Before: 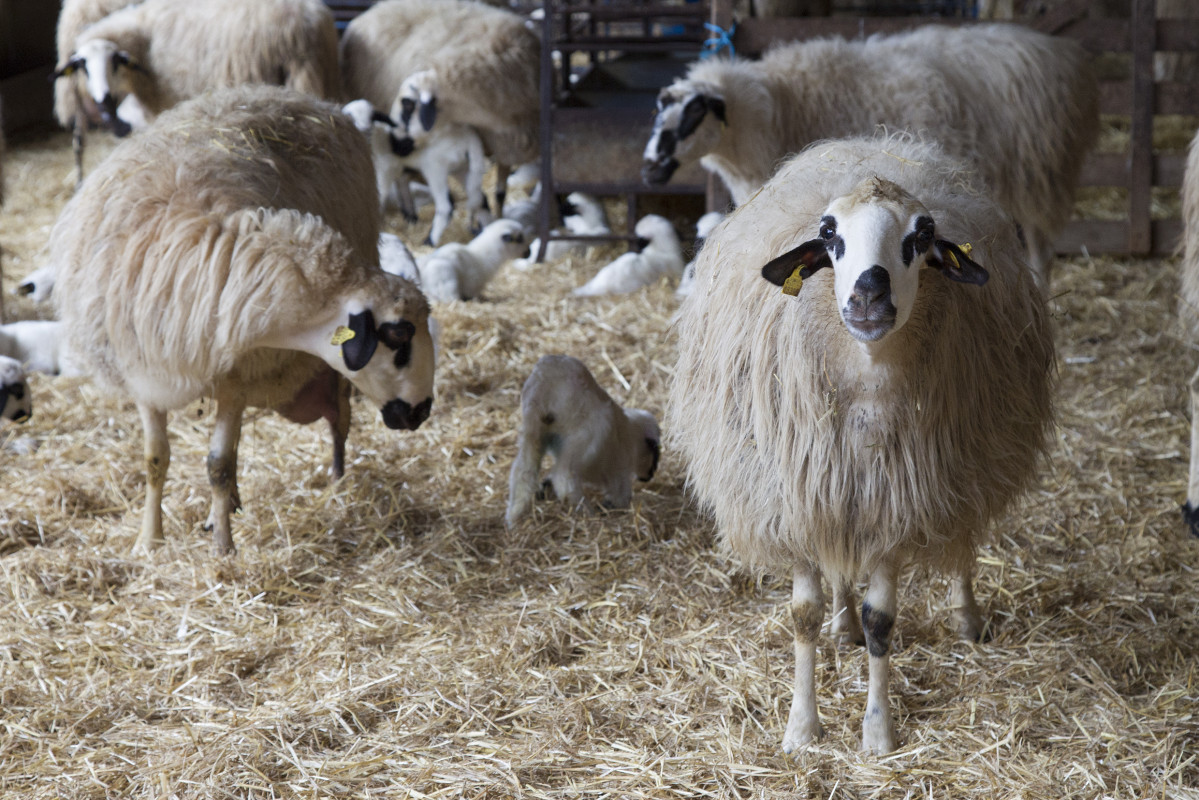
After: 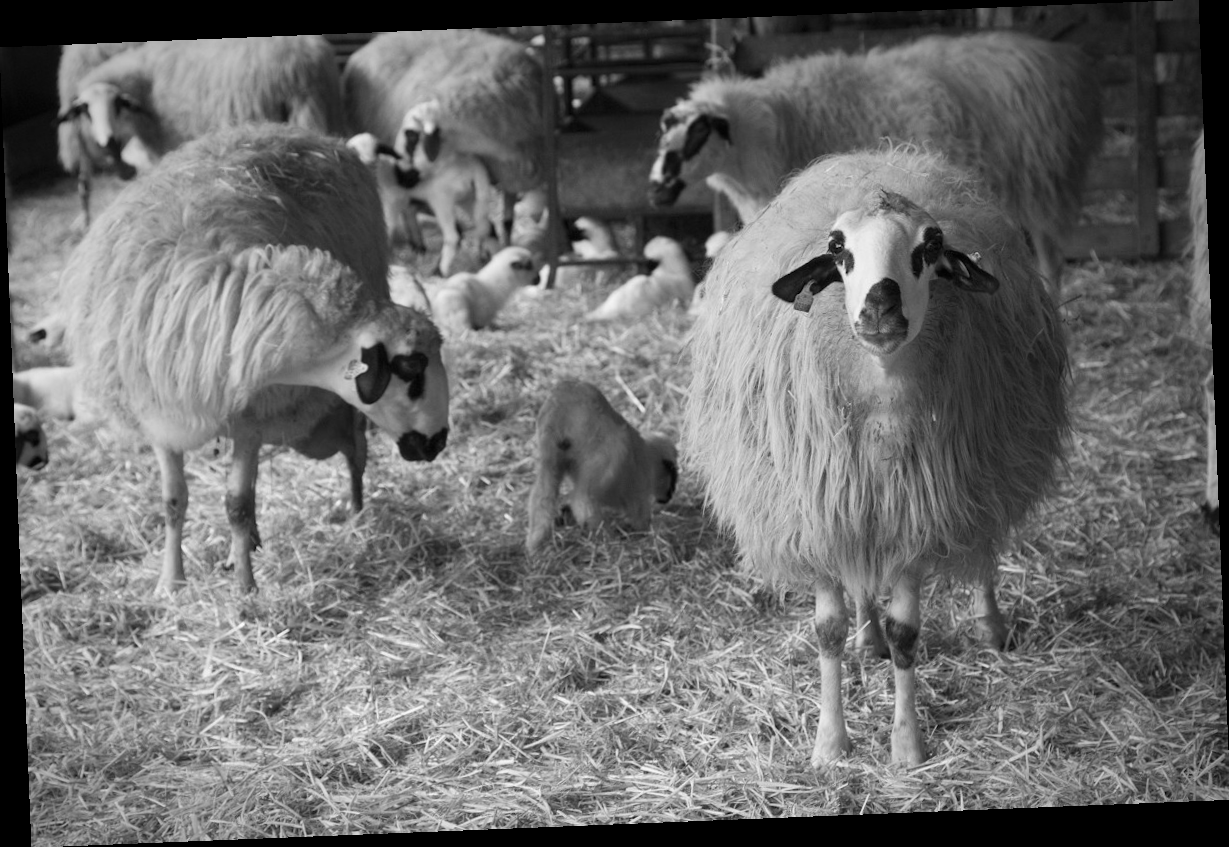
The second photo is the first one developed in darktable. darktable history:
monochrome: size 3.1
vignetting: automatic ratio true
rotate and perspective: rotation -2.29°, automatic cropping off
